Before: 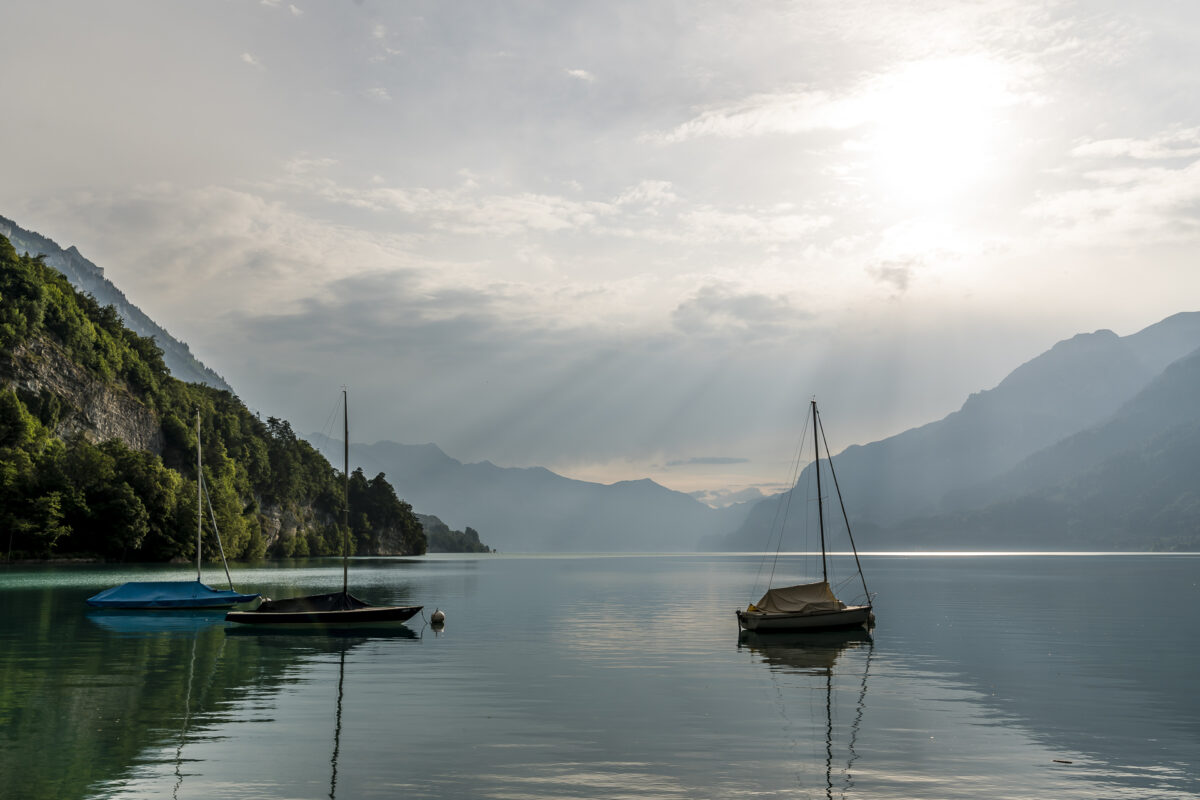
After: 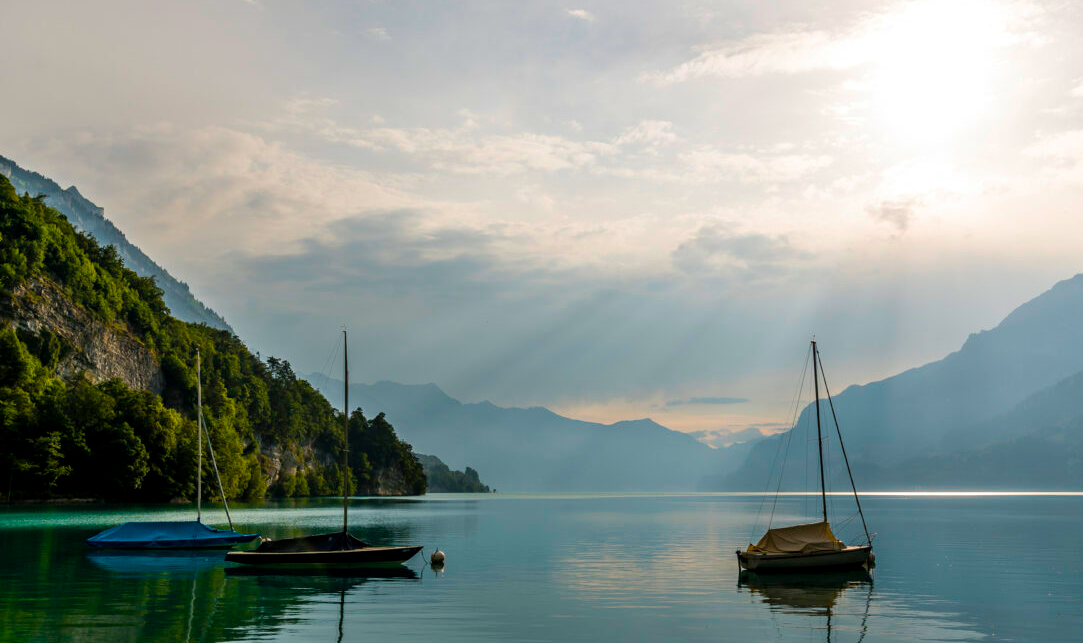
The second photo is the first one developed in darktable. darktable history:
color balance rgb: linear chroma grading › global chroma 15.63%, perceptual saturation grading › global saturation 29.843%, global vibrance 20%
crop: top 7.541%, right 9.683%, bottom 12.063%
